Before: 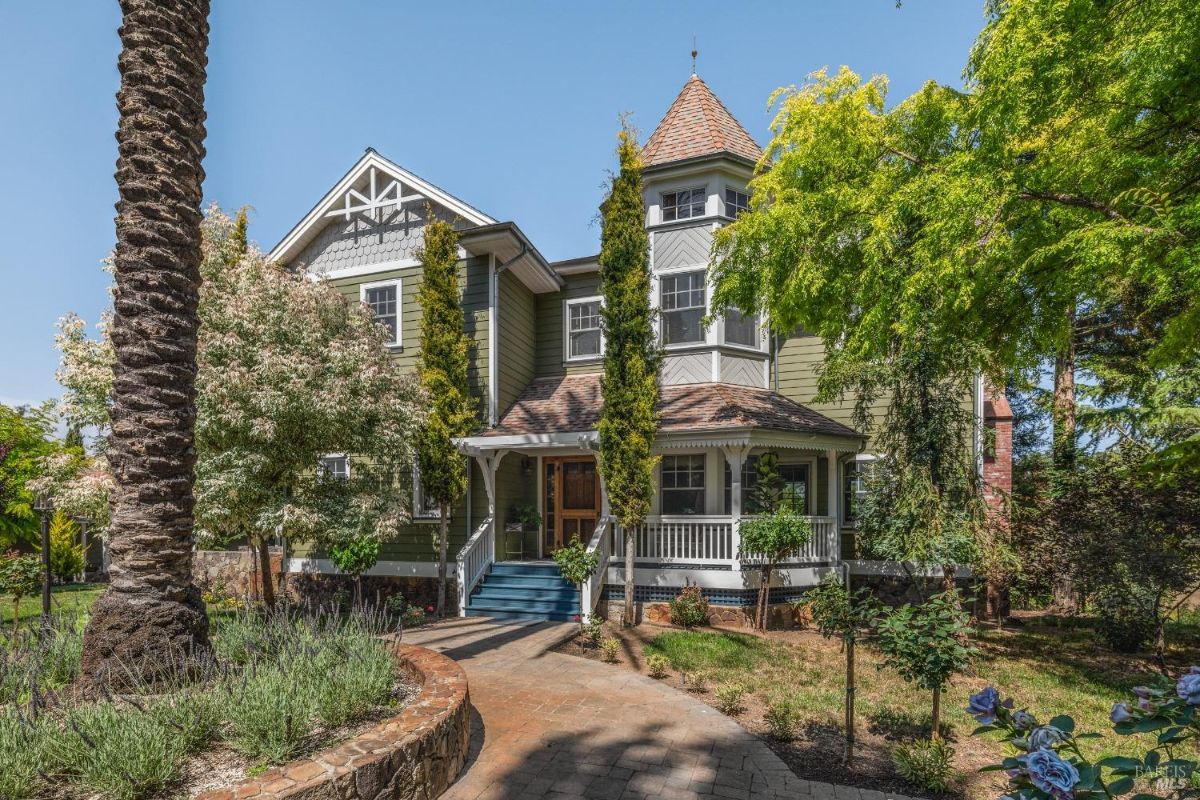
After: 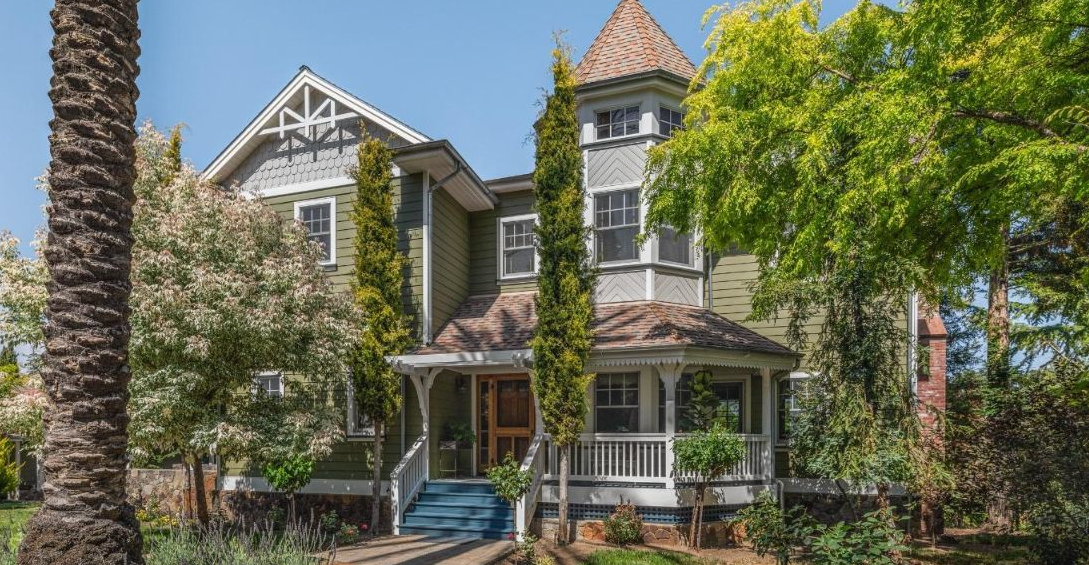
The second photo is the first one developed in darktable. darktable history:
contrast equalizer: octaves 7, y [[0.5, 0.5, 0.478, 0.5, 0.5, 0.5], [0.5 ×6], [0.5 ×6], [0 ×6], [0 ×6]]
crop: left 5.555%, top 10.282%, right 3.617%, bottom 19.015%
